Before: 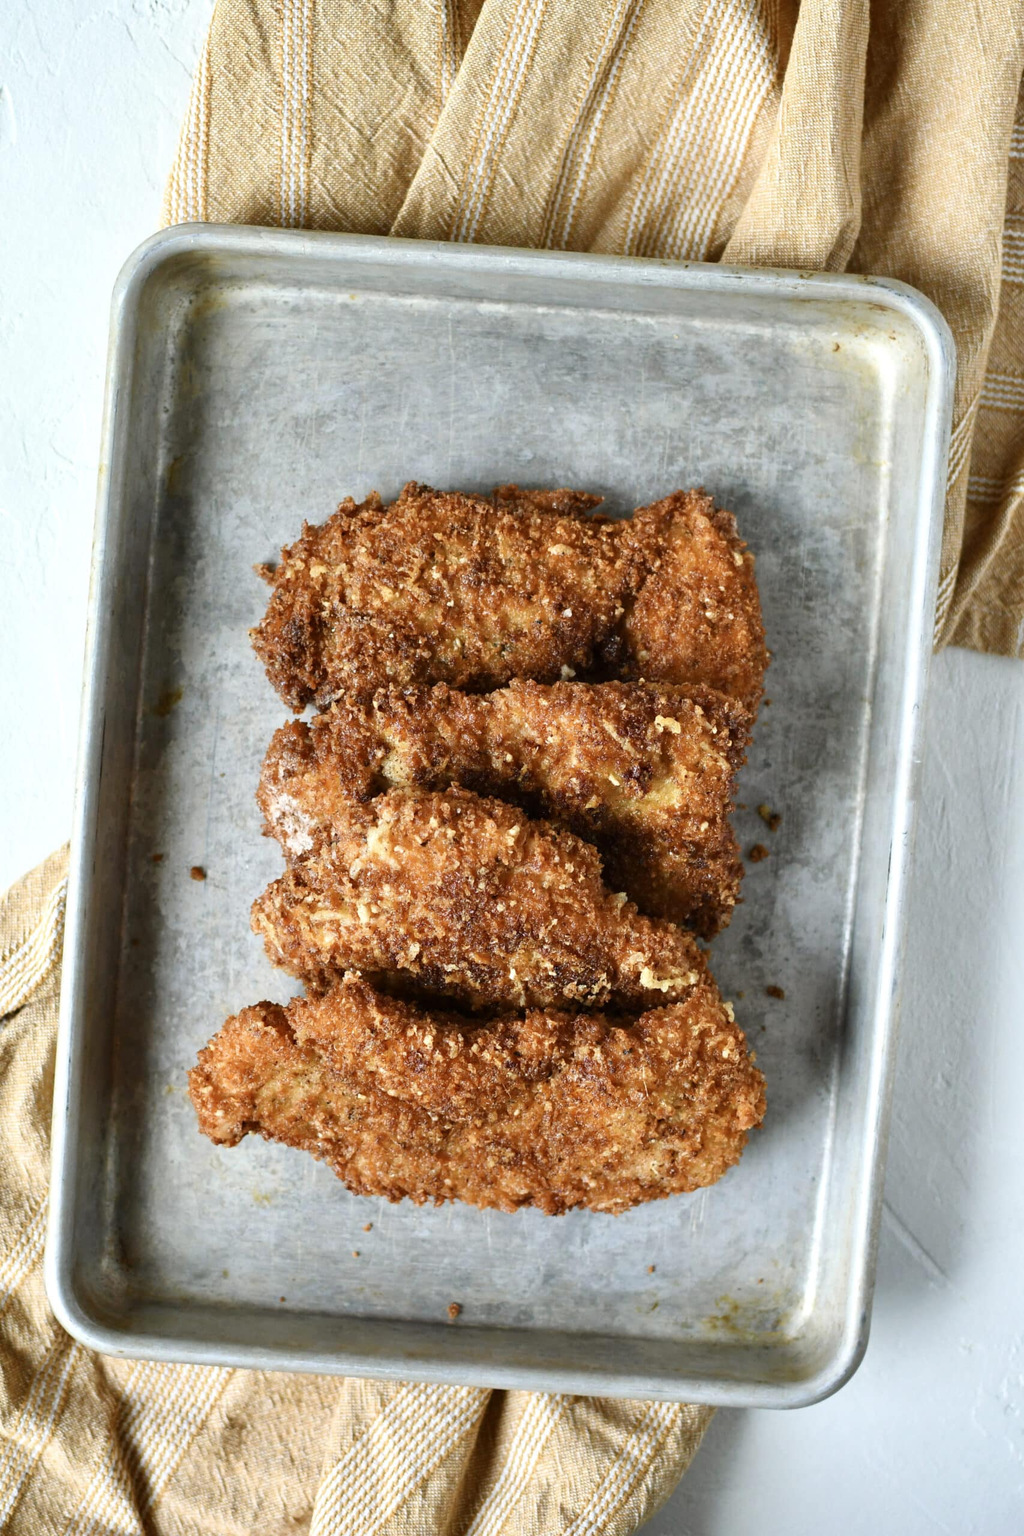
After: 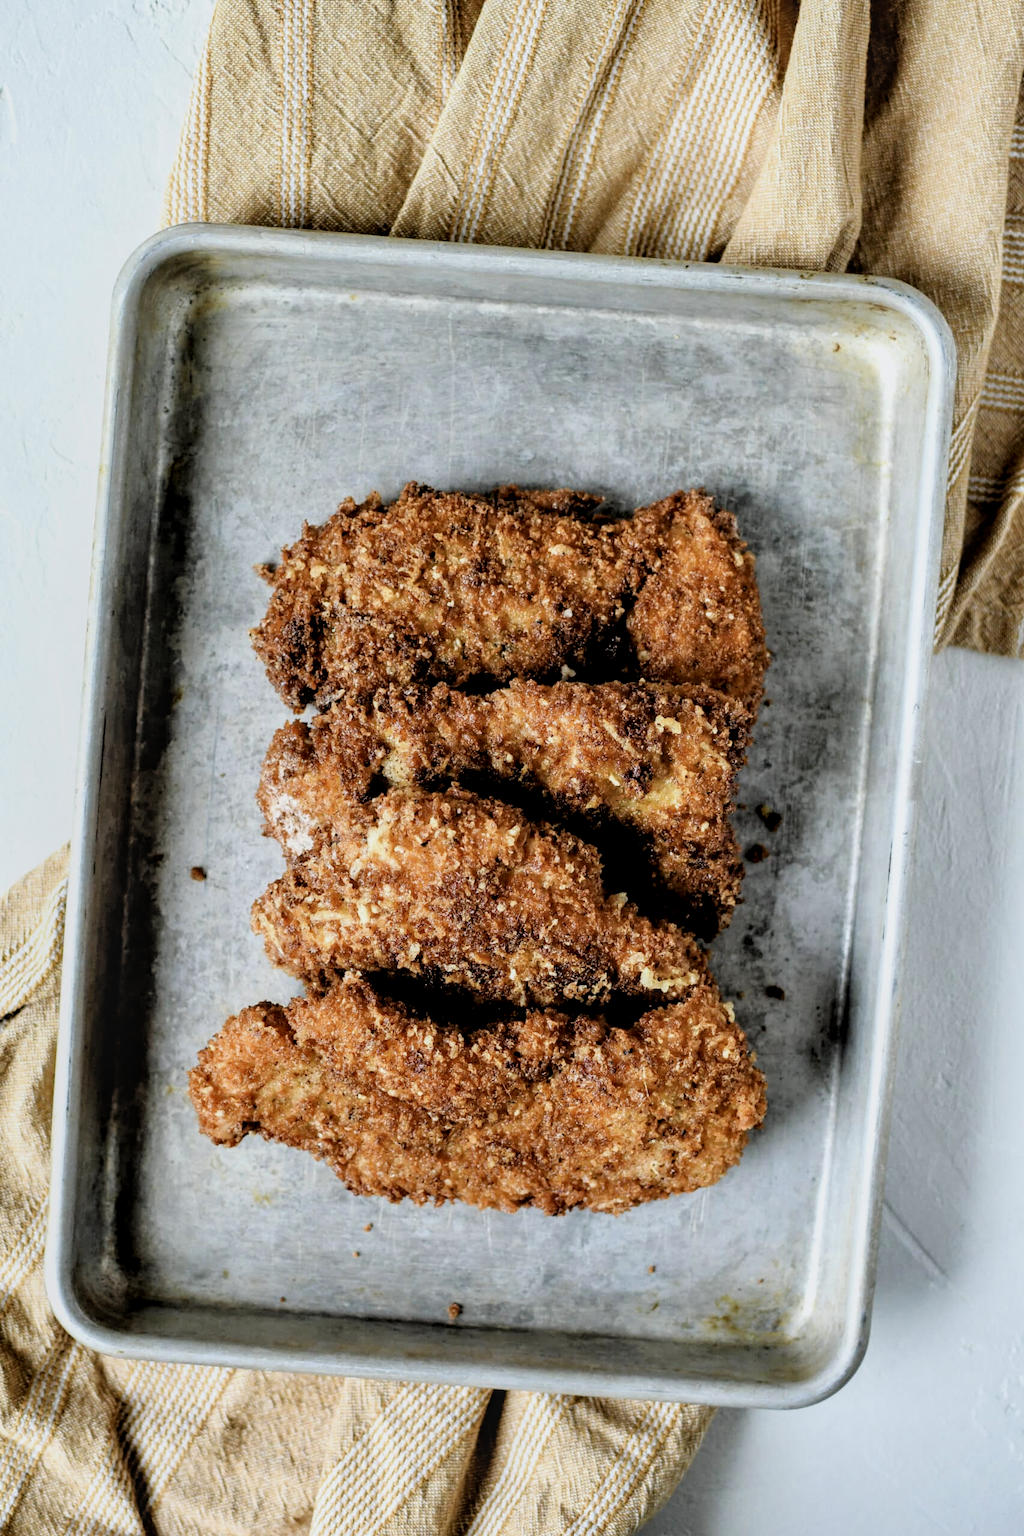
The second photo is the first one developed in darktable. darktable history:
local contrast: on, module defaults
white balance: red 0.988, blue 1.017
filmic rgb: black relative exposure -3.31 EV, white relative exposure 3.45 EV, hardness 2.36, contrast 1.103
